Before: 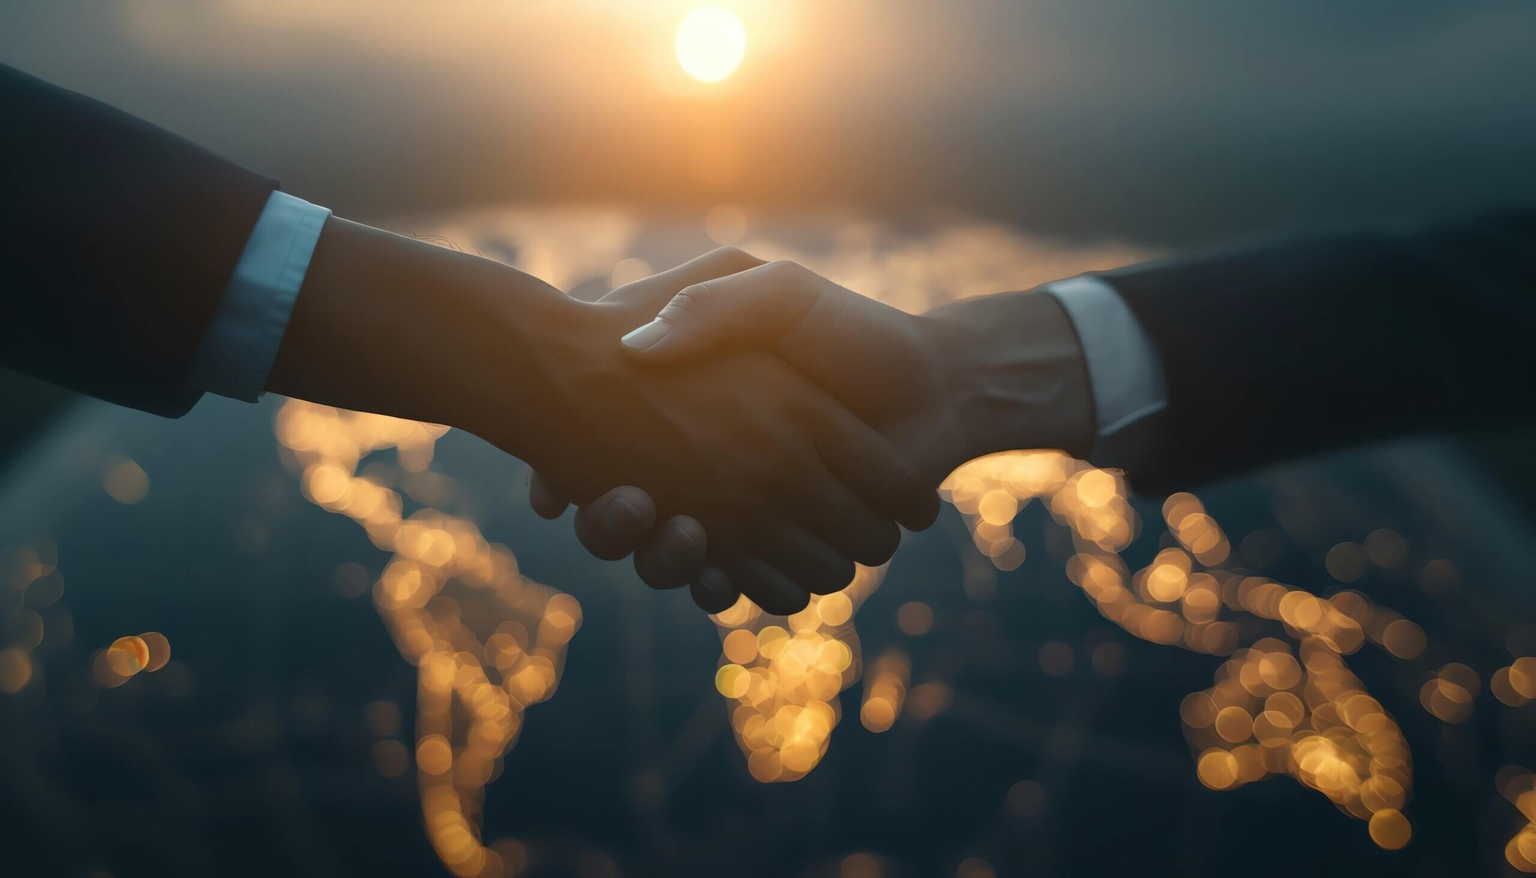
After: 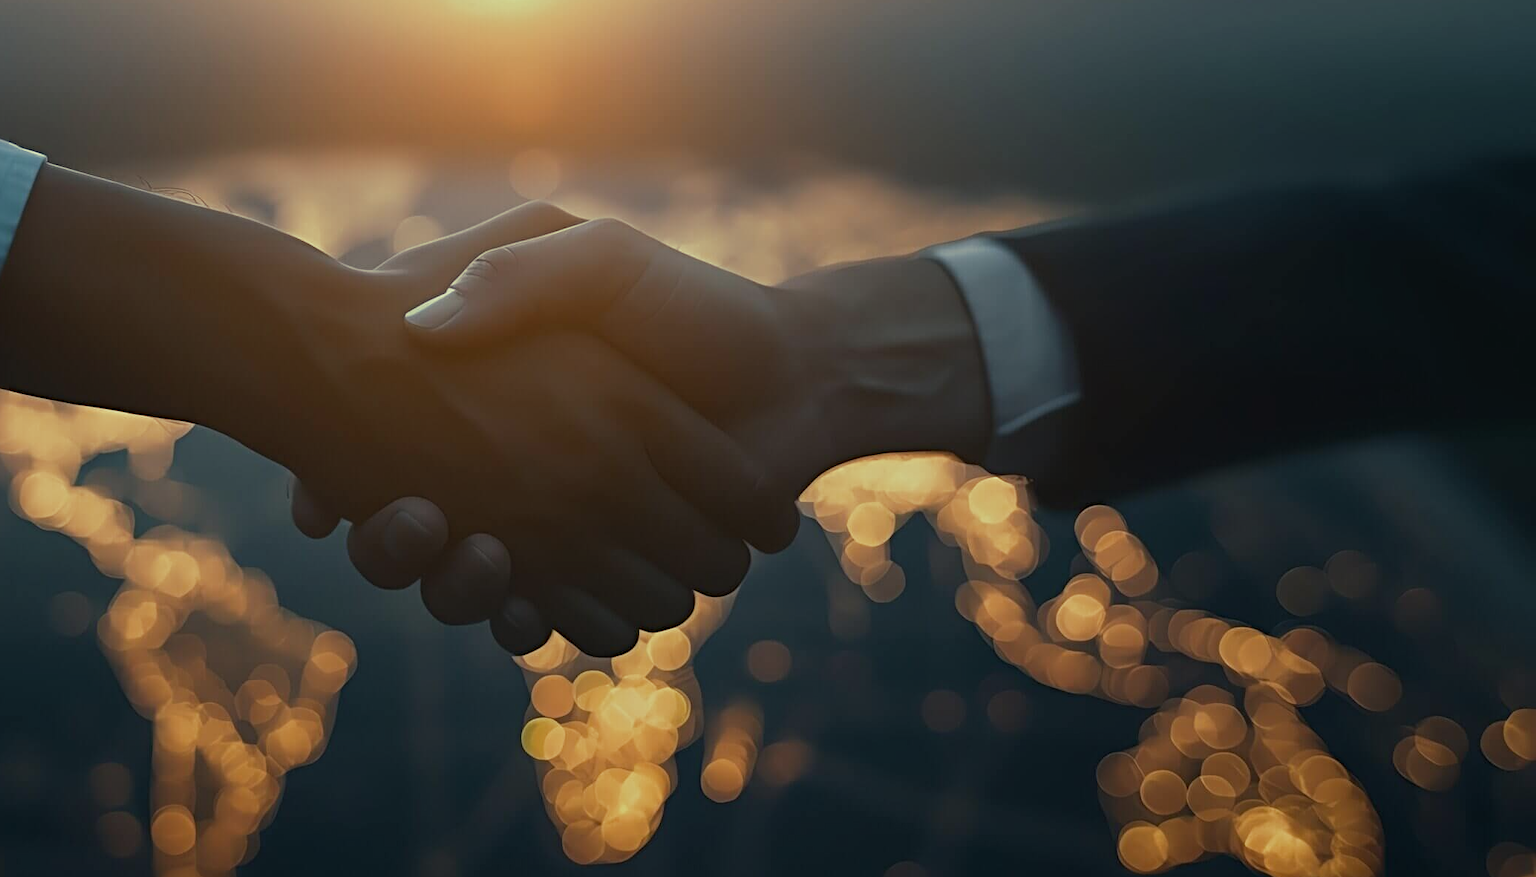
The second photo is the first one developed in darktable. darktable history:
sharpen: radius 4.883
split-toning: shadows › hue 290.82°, shadows › saturation 0.34, highlights › saturation 0.38, balance 0, compress 50%
exposure: exposure -0.492 EV, compensate highlight preservation false
crop: left 19.159%, top 9.58%, bottom 9.58%
